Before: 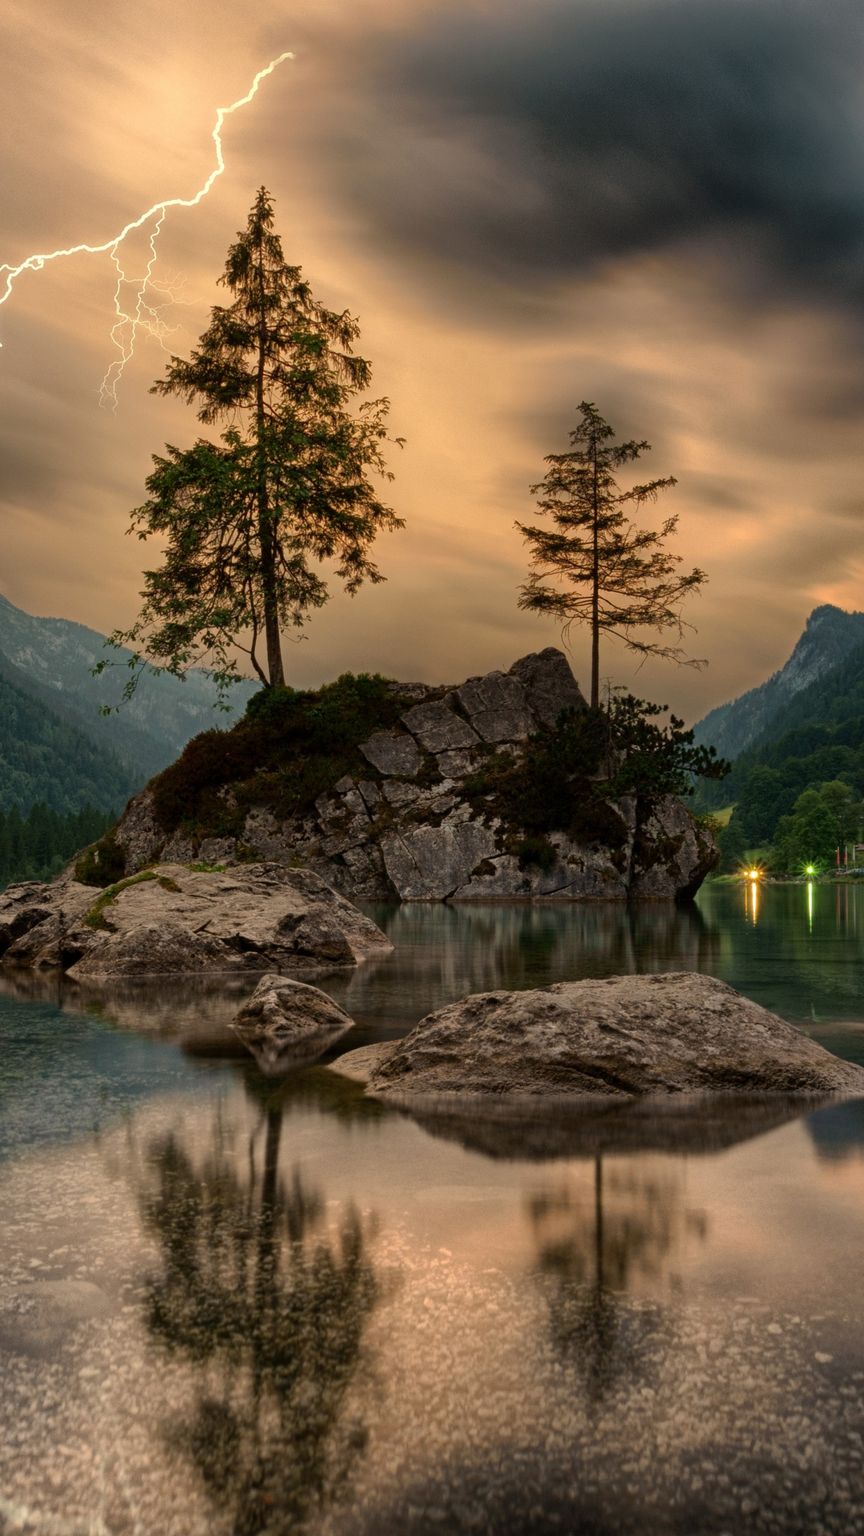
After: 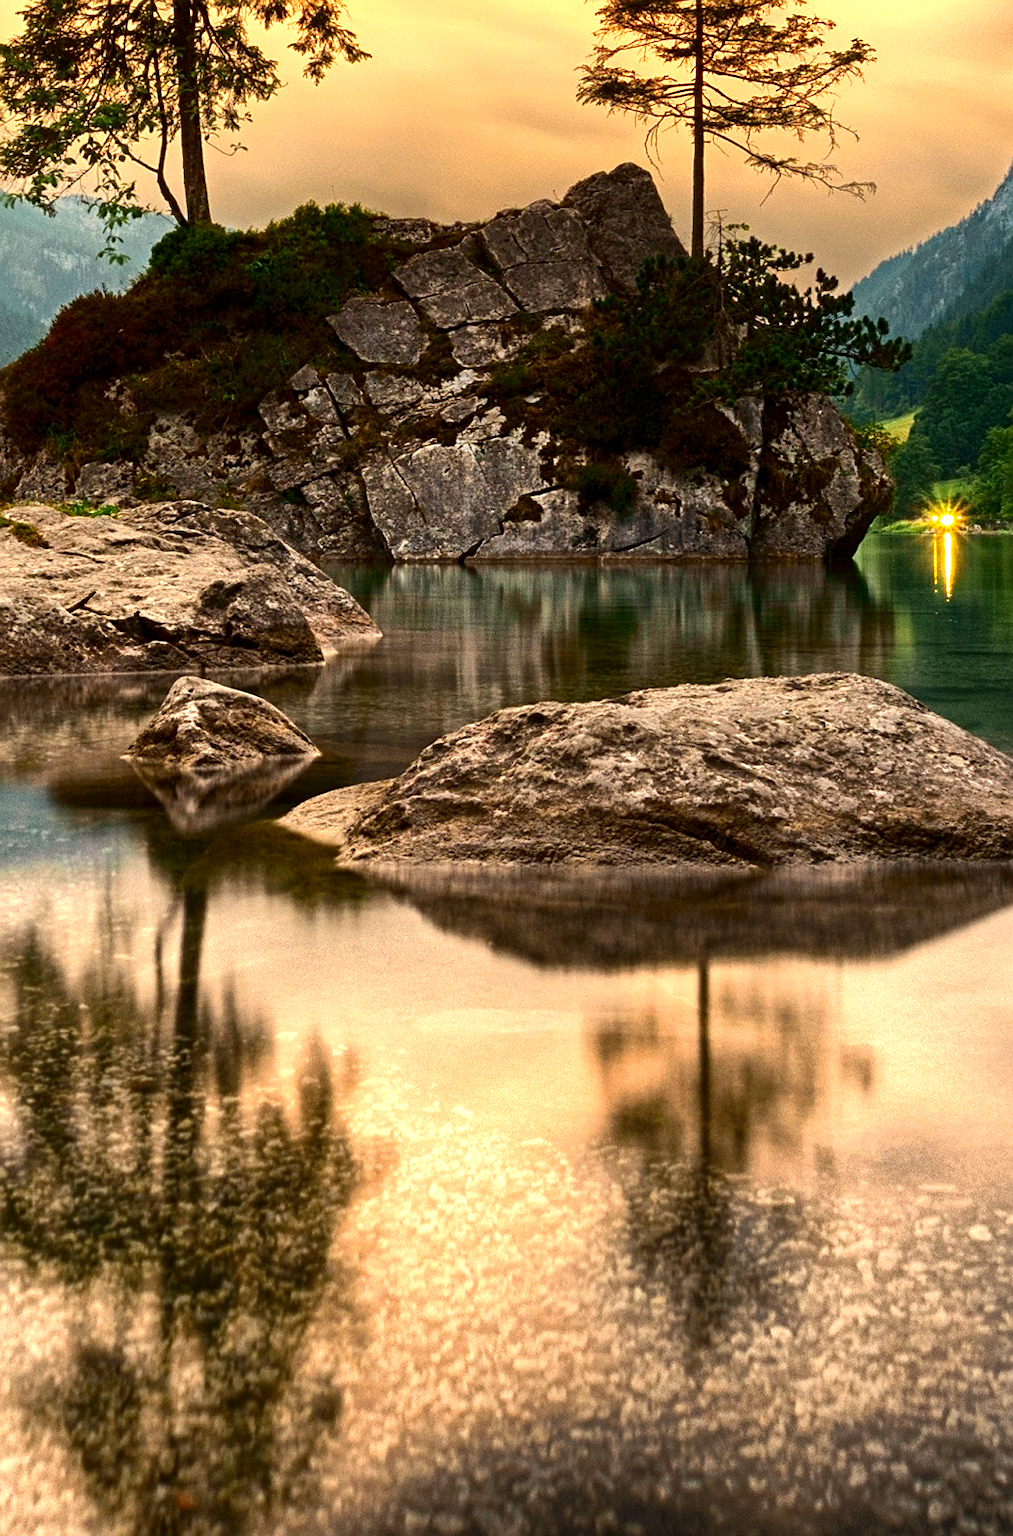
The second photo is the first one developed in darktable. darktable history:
contrast brightness saturation: contrast 0.118, brightness -0.117, saturation 0.203
crop and rotate: left 17.488%, top 35.393%, right 7.856%, bottom 0.927%
exposure: exposure 1.487 EV, compensate exposure bias true, compensate highlight preservation false
sharpen: on, module defaults
